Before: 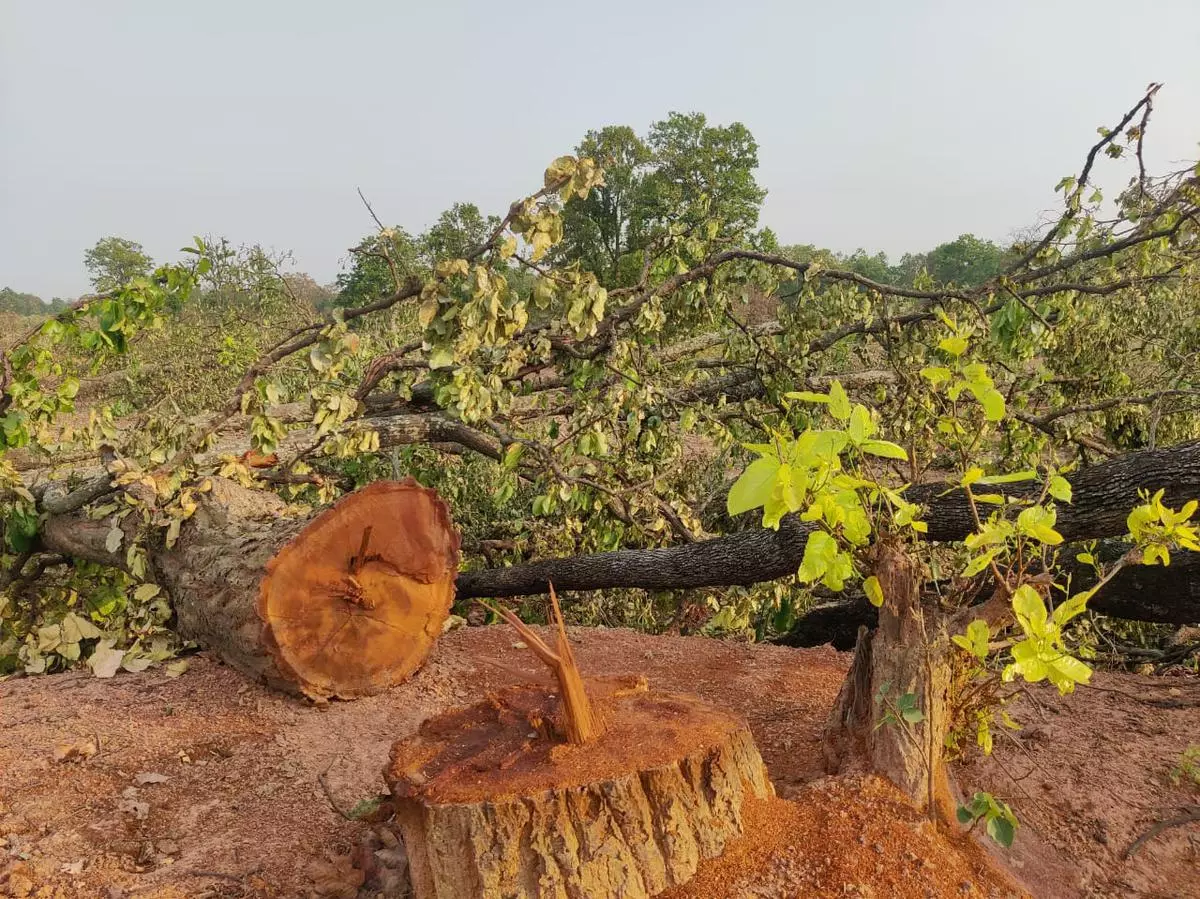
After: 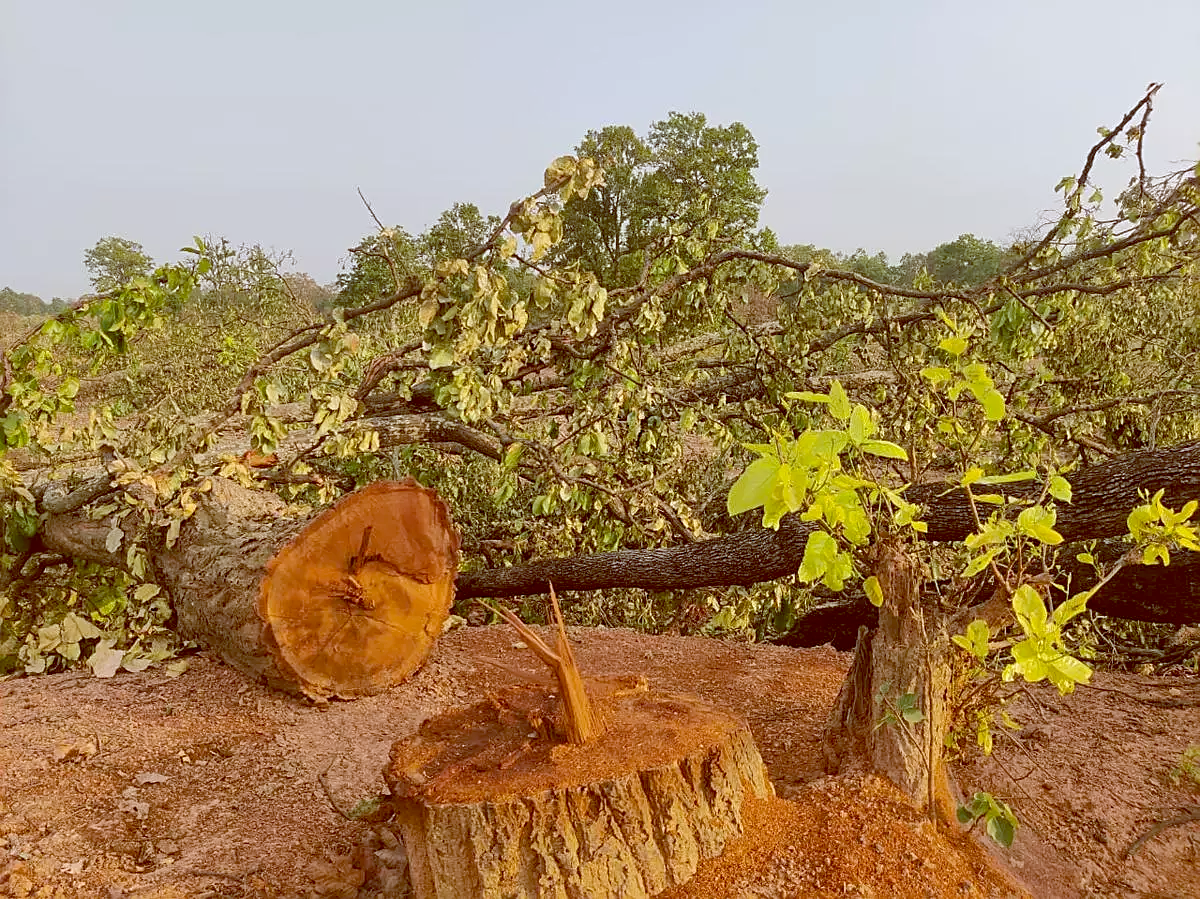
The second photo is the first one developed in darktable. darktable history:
color balance: lift [1, 1.011, 0.999, 0.989], gamma [1.109, 1.045, 1.039, 0.955], gain [0.917, 0.936, 0.952, 1.064], contrast 2.32%, contrast fulcrum 19%, output saturation 101%
sharpen: on, module defaults
